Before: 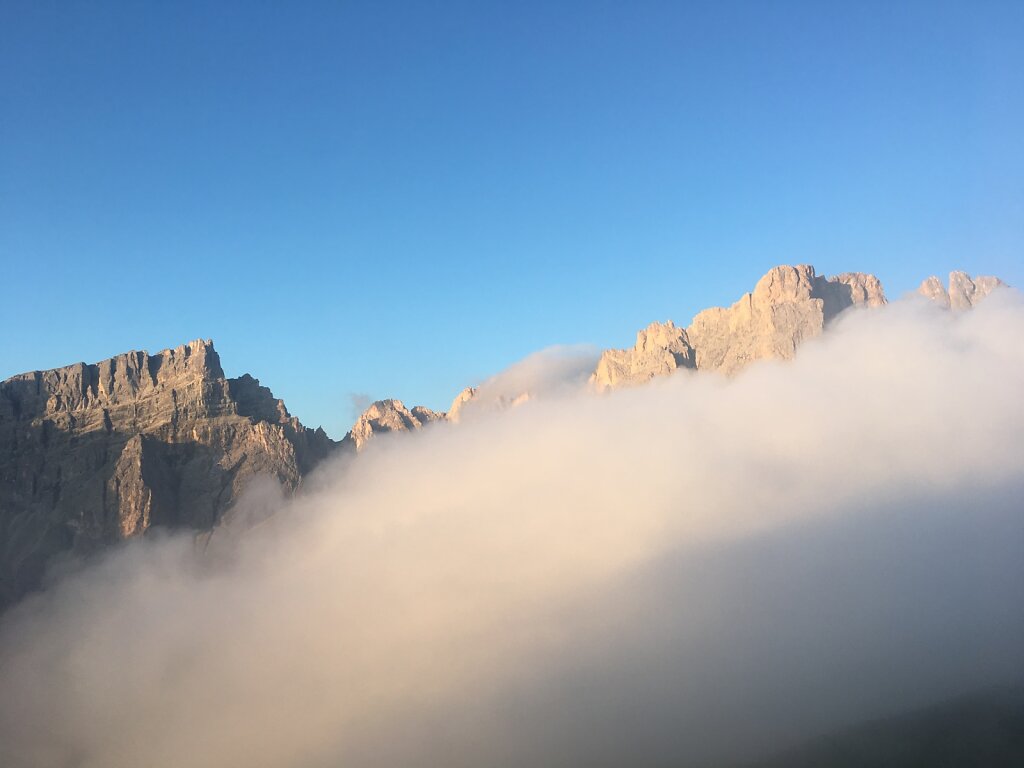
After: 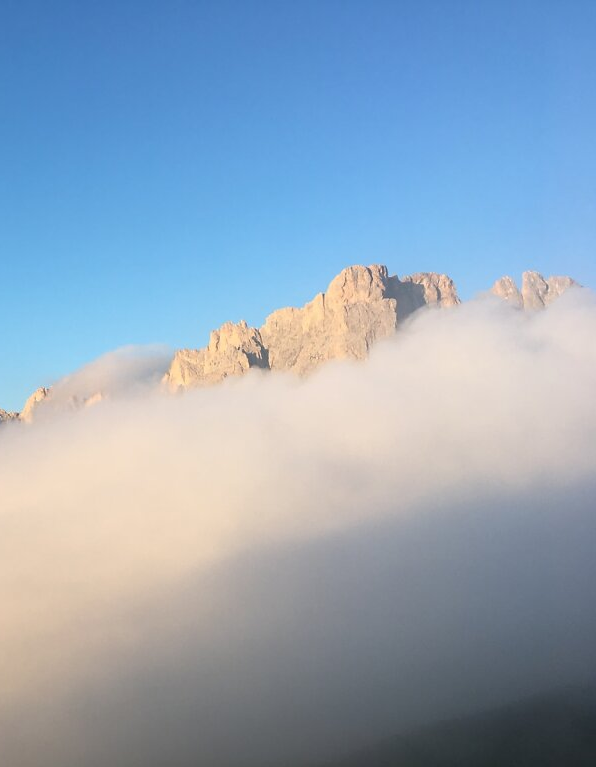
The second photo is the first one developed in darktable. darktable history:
crop: left 41.722%
